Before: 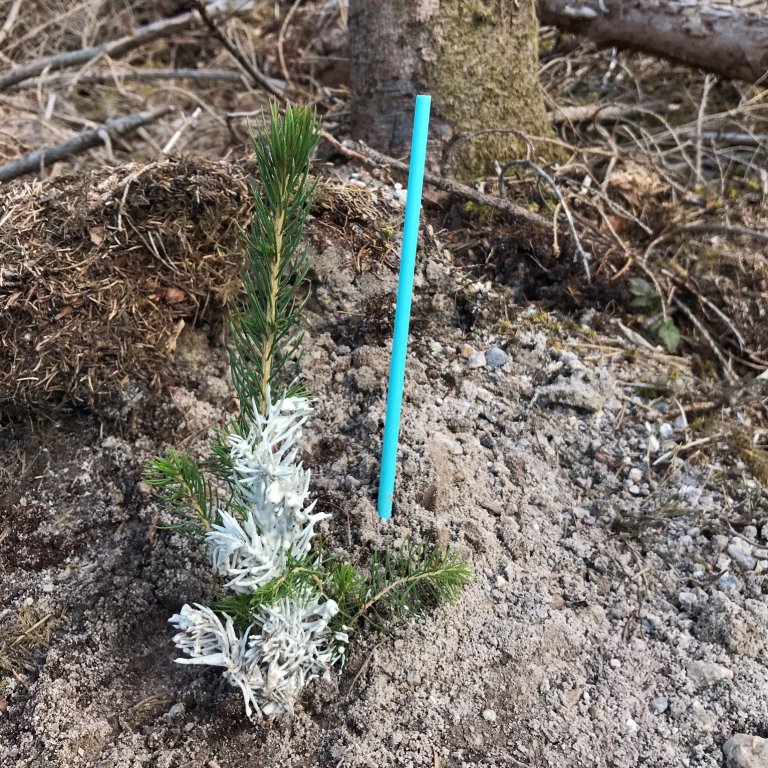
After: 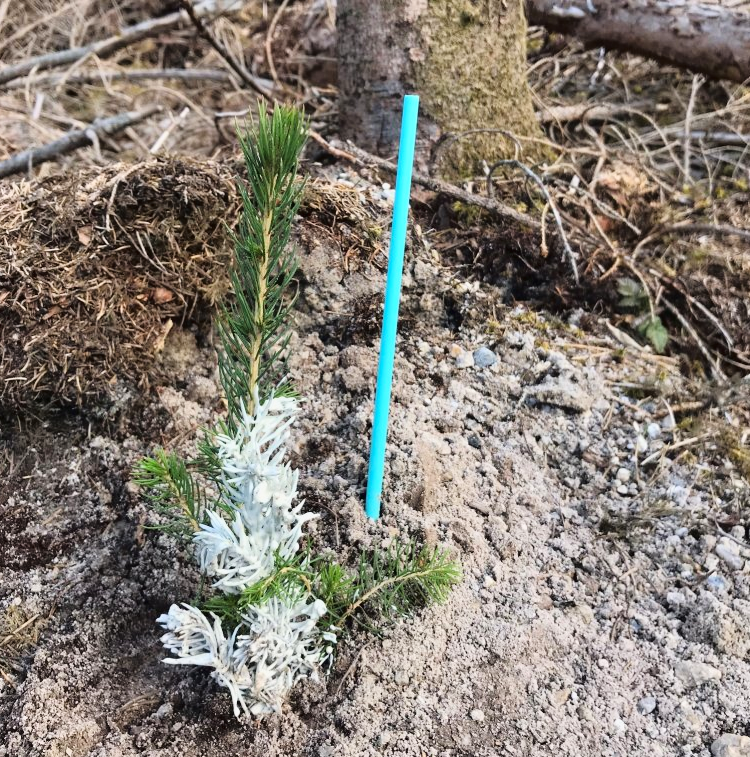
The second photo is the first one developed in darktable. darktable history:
tone curve: curves: ch0 [(0, 0.013) (0.137, 0.121) (0.326, 0.386) (0.489, 0.573) (0.663, 0.749) (0.854, 0.897) (1, 0.974)]; ch1 [(0, 0) (0.366, 0.367) (0.475, 0.453) (0.494, 0.493) (0.504, 0.497) (0.544, 0.579) (0.562, 0.619) (0.622, 0.694) (1, 1)]; ch2 [(0, 0) (0.333, 0.346) (0.375, 0.375) (0.424, 0.43) (0.476, 0.492) (0.502, 0.503) (0.533, 0.541) (0.572, 0.615) (0.605, 0.656) (0.641, 0.709) (1, 1)], color space Lab, linked channels, preserve colors none
crop and rotate: left 1.6%, right 0.713%, bottom 1.427%
